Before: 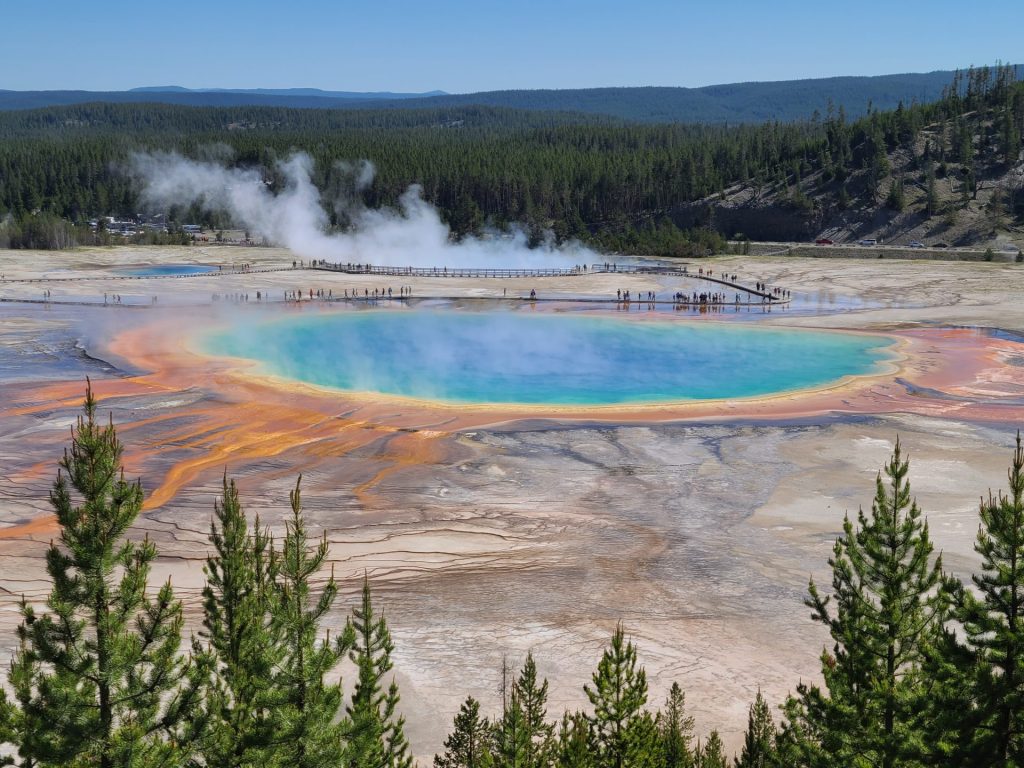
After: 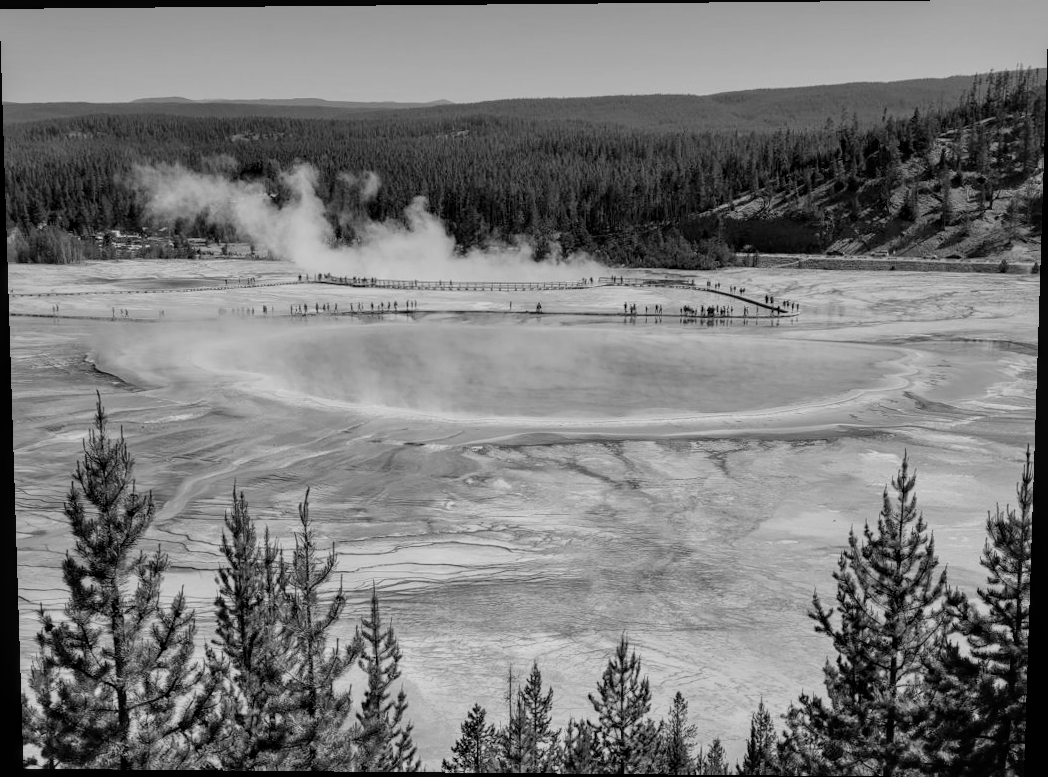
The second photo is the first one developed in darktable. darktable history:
local contrast: on, module defaults
color balance rgb: perceptual saturation grading › global saturation 25%, perceptual saturation grading › highlights -50%, perceptual saturation grading › shadows 30%, perceptual brilliance grading › global brilliance 12%, global vibrance 20%
monochrome: a -3.63, b -0.465
rotate and perspective: lens shift (vertical) 0.048, lens shift (horizontal) -0.024, automatic cropping off
filmic rgb: black relative exposure -7.65 EV, white relative exposure 4.56 EV, hardness 3.61
